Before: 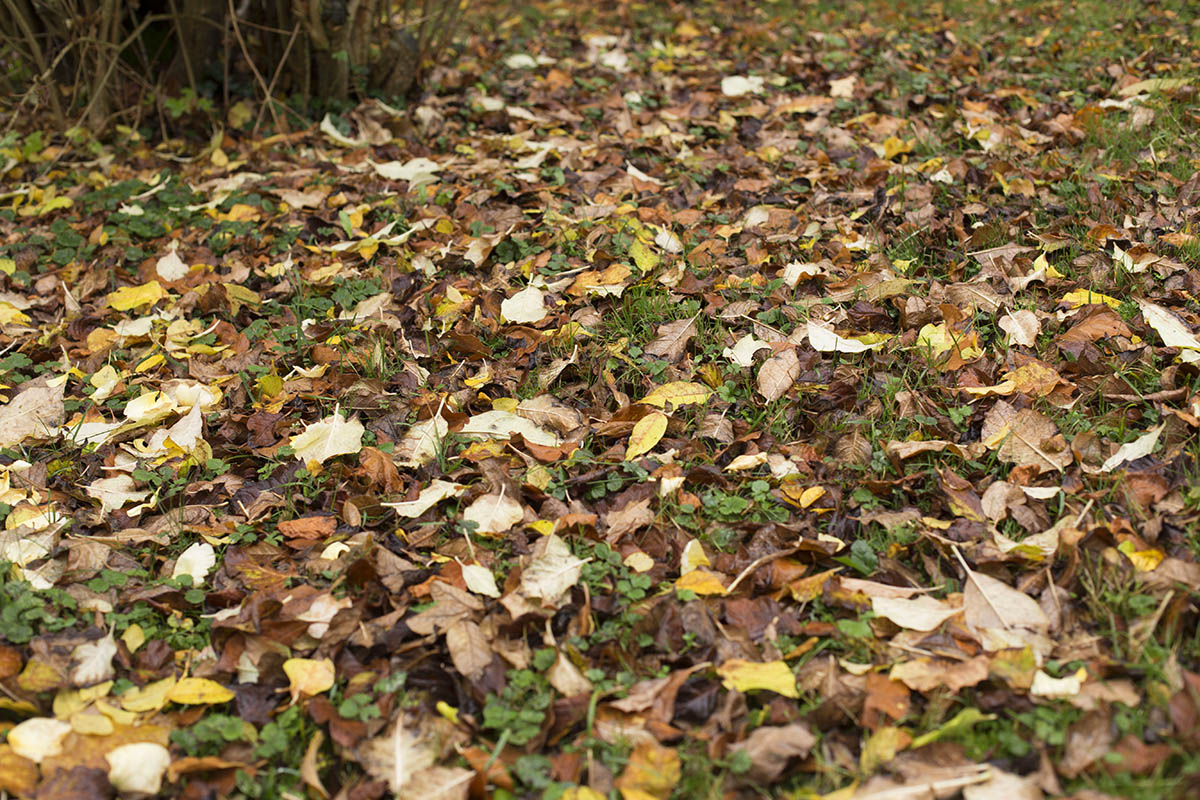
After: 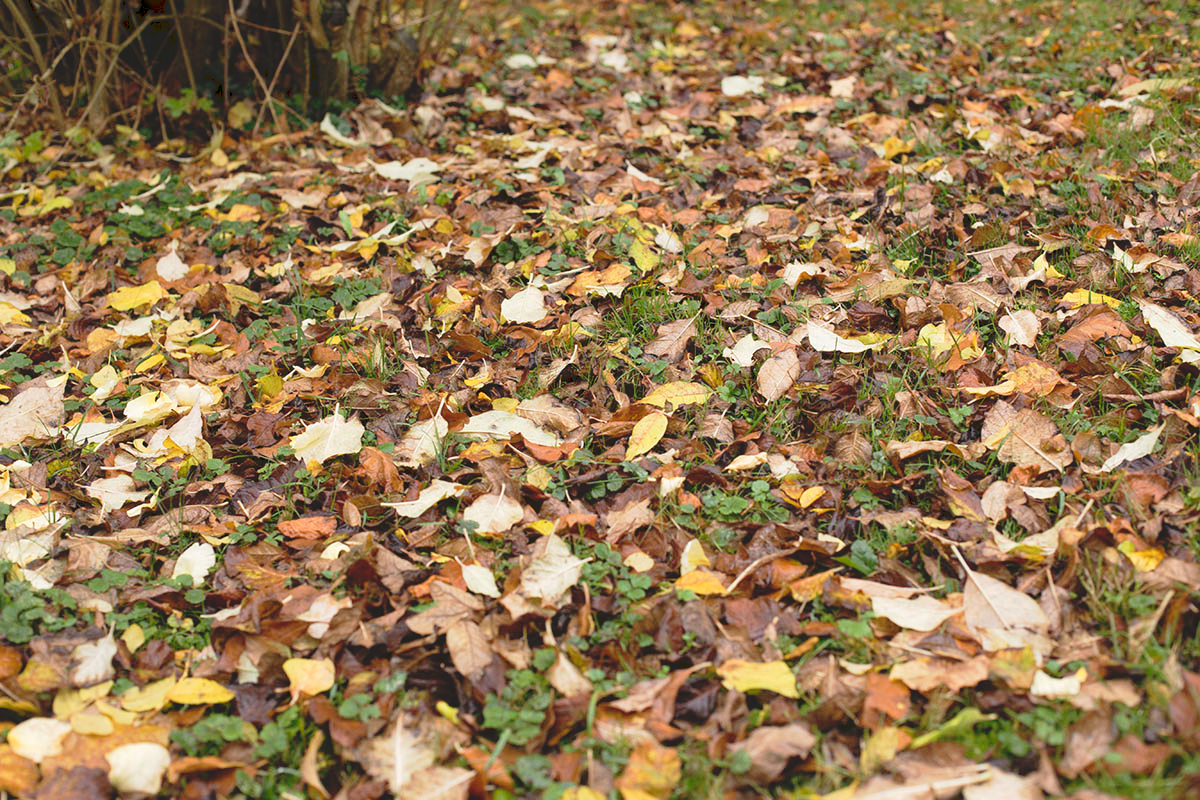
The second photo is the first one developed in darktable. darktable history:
tone curve: curves: ch0 [(0, 0) (0.003, 0.132) (0.011, 0.13) (0.025, 0.134) (0.044, 0.138) (0.069, 0.154) (0.1, 0.17) (0.136, 0.198) (0.177, 0.25) (0.224, 0.308) (0.277, 0.371) (0.335, 0.432) (0.399, 0.491) (0.468, 0.55) (0.543, 0.612) (0.623, 0.679) (0.709, 0.766) (0.801, 0.842) (0.898, 0.912) (1, 1)], preserve colors none
